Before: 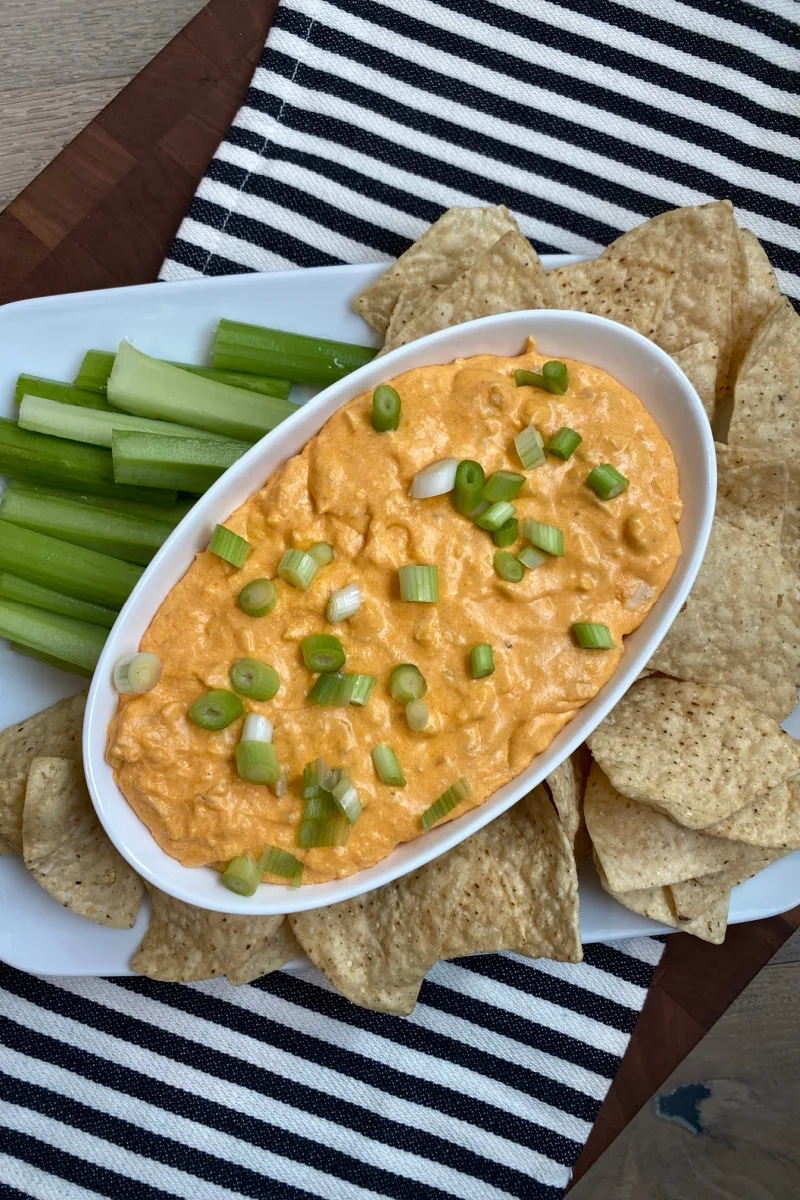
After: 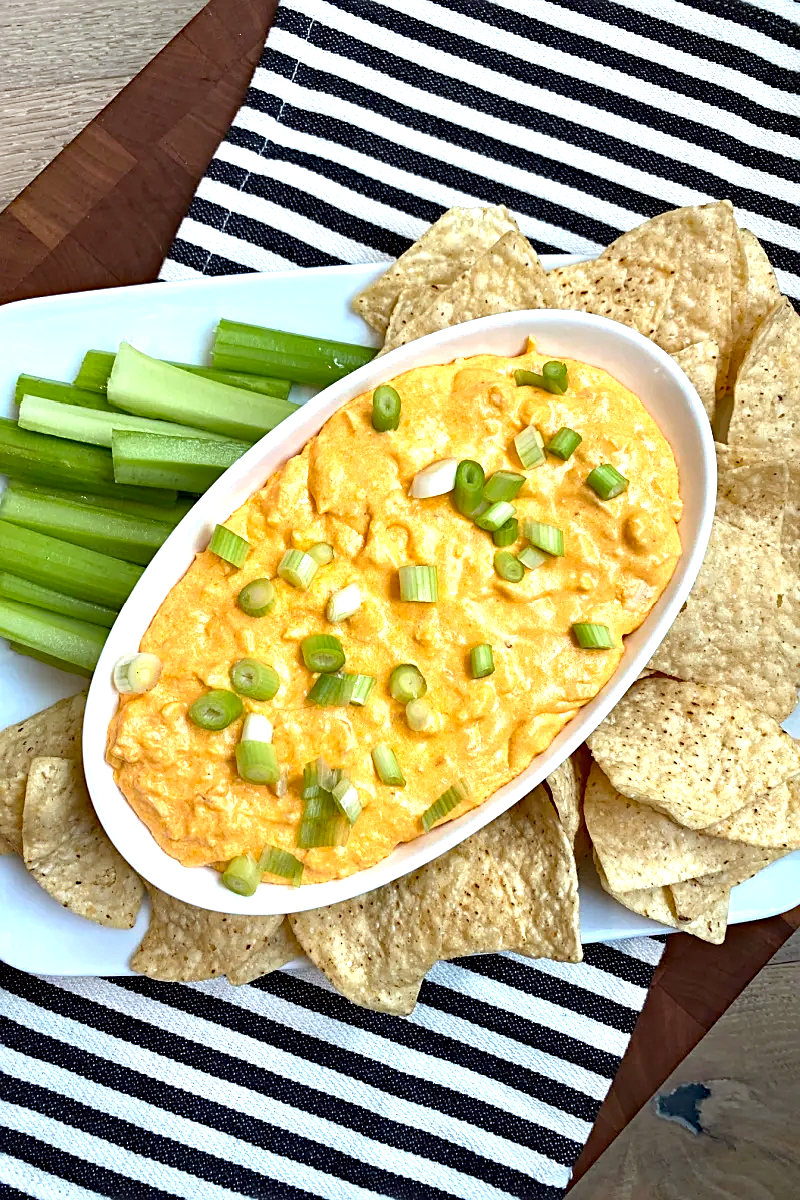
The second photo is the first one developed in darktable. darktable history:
color correction: highlights a* -2.71, highlights b* -2.44, shadows a* 1.98, shadows b* 3.02
sharpen: on, module defaults
exposure: black level correction 0, exposure 1.095 EV, compensate highlight preservation false
haze removal: strength 0.281, distance 0.256, compatibility mode true, adaptive false
